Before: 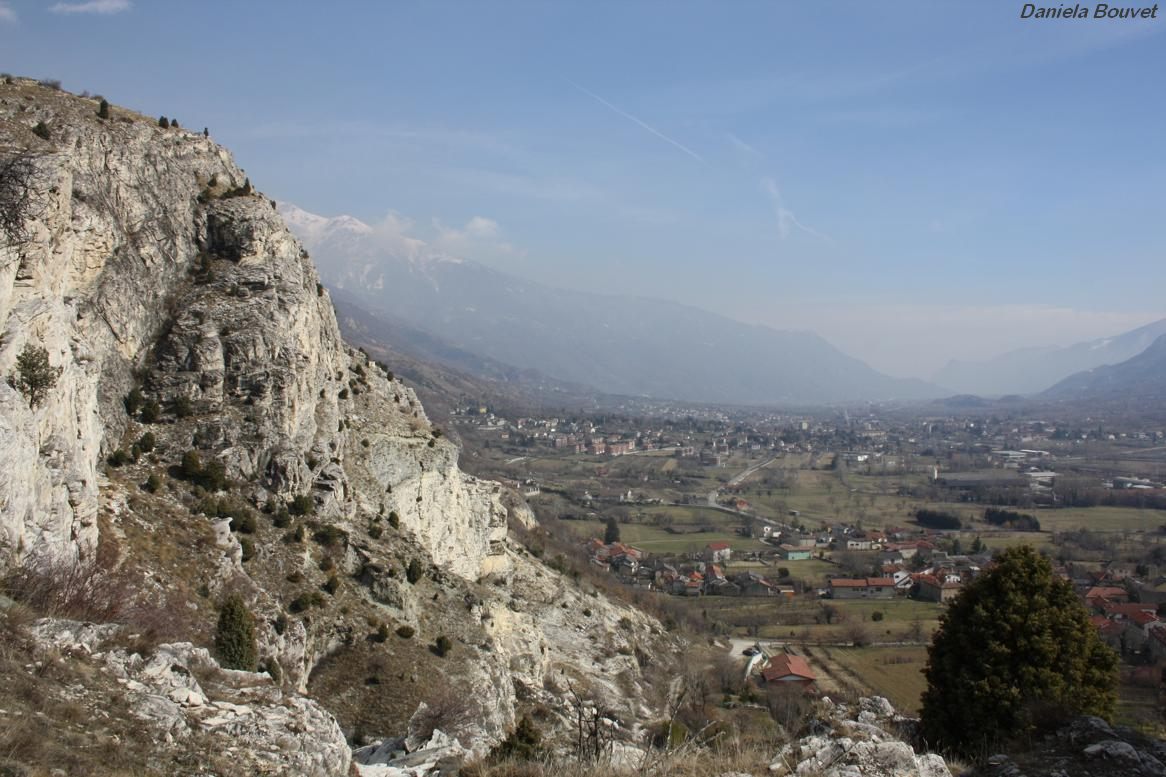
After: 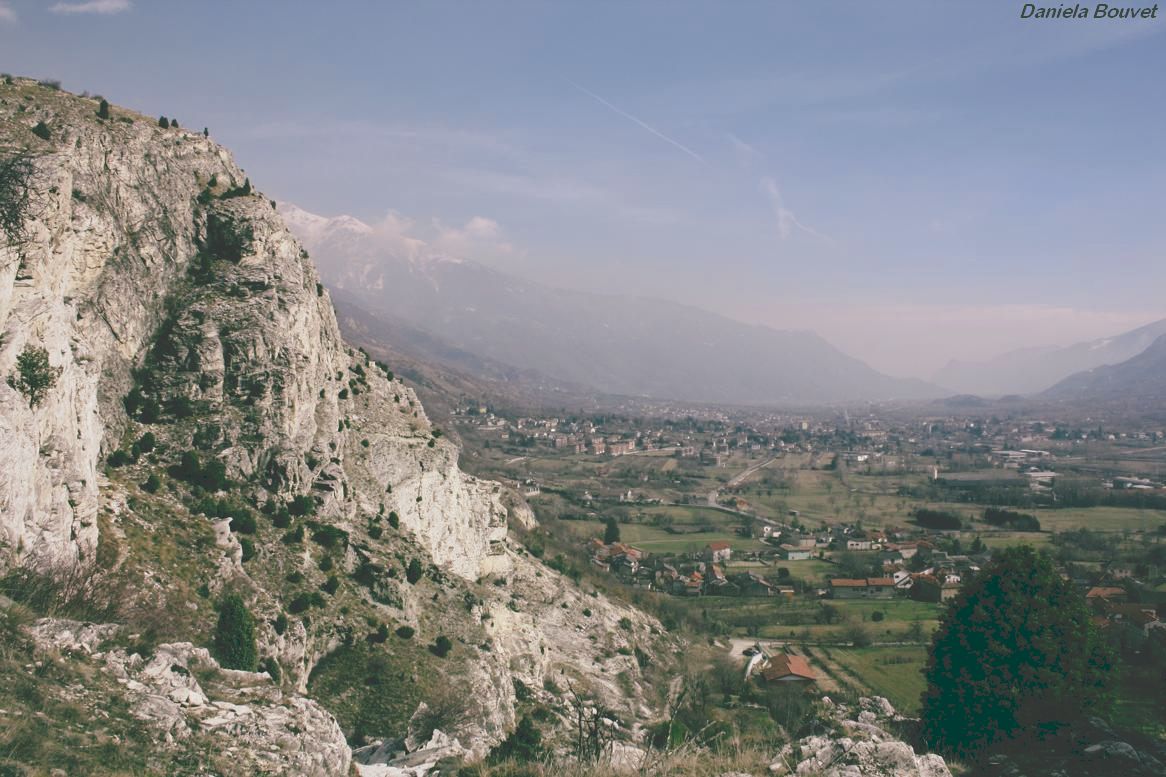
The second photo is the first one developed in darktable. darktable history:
tone curve: curves: ch0 [(0, 0) (0.003, 0.211) (0.011, 0.211) (0.025, 0.215) (0.044, 0.218) (0.069, 0.224) (0.1, 0.227) (0.136, 0.233) (0.177, 0.247) (0.224, 0.275) (0.277, 0.309) (0.335, 0.366) (0.399, 0.438) (0.468, 0.515) (0.543, 0.586) (0.623, 0.658) (0.709, 0.735) (0.801, 0.821) (0.898, 0.889) (1, 1)], preserve colors none
color look up table: target L [93.21, 91.28, 89.09, 92.23, 89.6, 74.28, 71.96, 50.94, 52.63, 44.13, 39.41, 35.44, 23.1, 201.03, 94.19, 79.55, 77.73, 73.27, 65.2, 62.99, 56.48, 57.9, 52.77, 41.4, 31.47, 30.14, 21.55, 15.36, 2.996, 81.99, 82.13, 68.17, 66.8, 68.56, 55.95, 57.53, 44.55, 43.16, 44, 41.26, 43.8, 8.596, 86.89, 74.27, 77.63, 57.47, 54.16, 37.85, 12.44], target a [-7.497, -16.02, -29.17, -13.57, -24.42, -0.566, -16.45, -41, -13.9, -27.83, -19.12, -35.85, -54.82, 0, 2.395, 5.966, 15.94, 30.73, 41.6, 27.02, 68.7, 25.11, 53.11, 5.782, -0.37, 26.62, 18.97, -30.41, -8.823, 13.71, 35.59, 51.11, 29.24, 53.97, 18.08, 60.48, 11, 11.98, 46.61, 33.32, 50.81, -11.47, -25.5, -15.15, -18.65, -3.069, -4.122, -11.04, -36.09], target b [46.67, 17.07, 36.93, 0.754, 15.02, 7.465, 49.71, 30.19, 18.4, 11.28, 1.992, 27.34, 19.35, -0.001, 5.547, 44.38, 63.5, 41.68, 59.41, 16.14, 23.95, 52.87, 37.7, 26.05, 5.243, 6.539, 33.42, 25.58, 4.299, -19.14, -18.01, 2.817, -41.87, -34.5, -5.66, -18.52, -28.55, -57.25, -2.022, -24.29, -55.78, -21.28, -10.96, -25.47, 0.811, -17.6, -51.07, -19.37, -16.76], num patches 49
